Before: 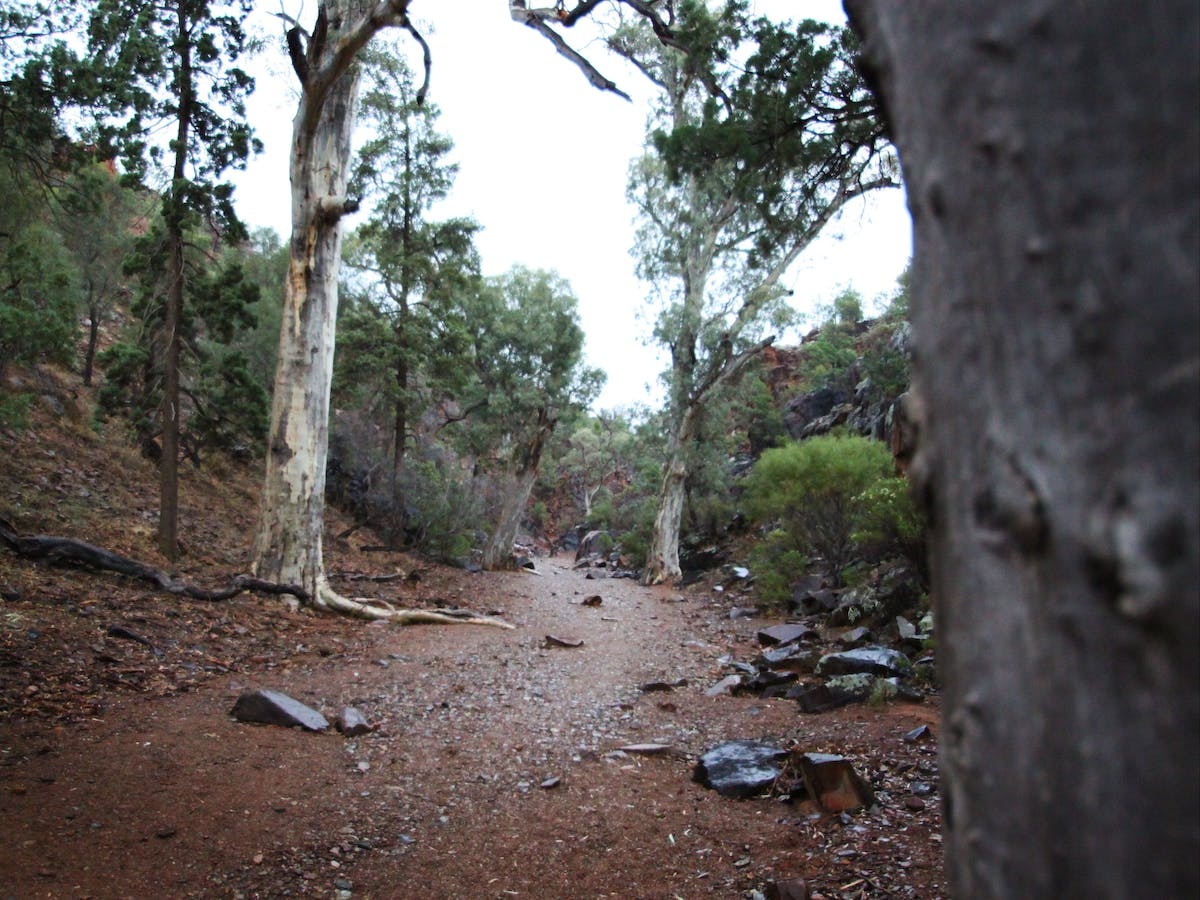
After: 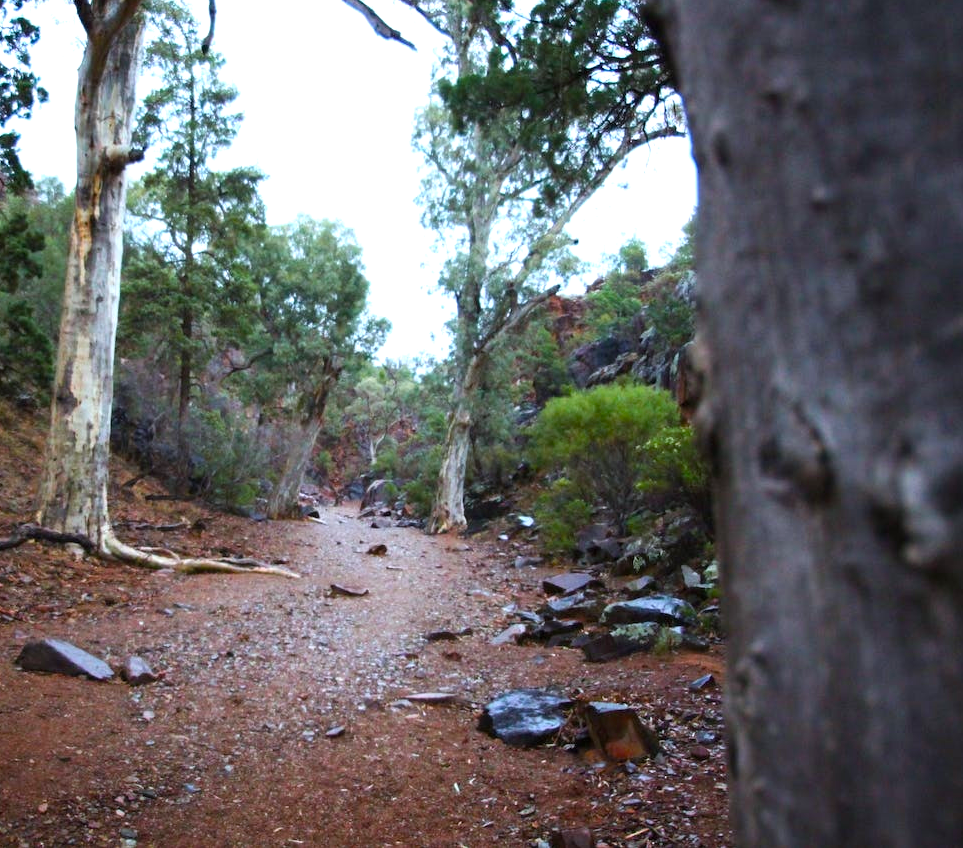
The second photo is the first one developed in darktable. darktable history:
crop and rotate: left 17.959%, top 5.771%, right 1.742%
white balance: red 0.98, blue 1.034
color balance rgb: perceptual saturation grading › global saturation 36%, perceptual brilliance grading › global brilliance 10%, global vibrance 20%
